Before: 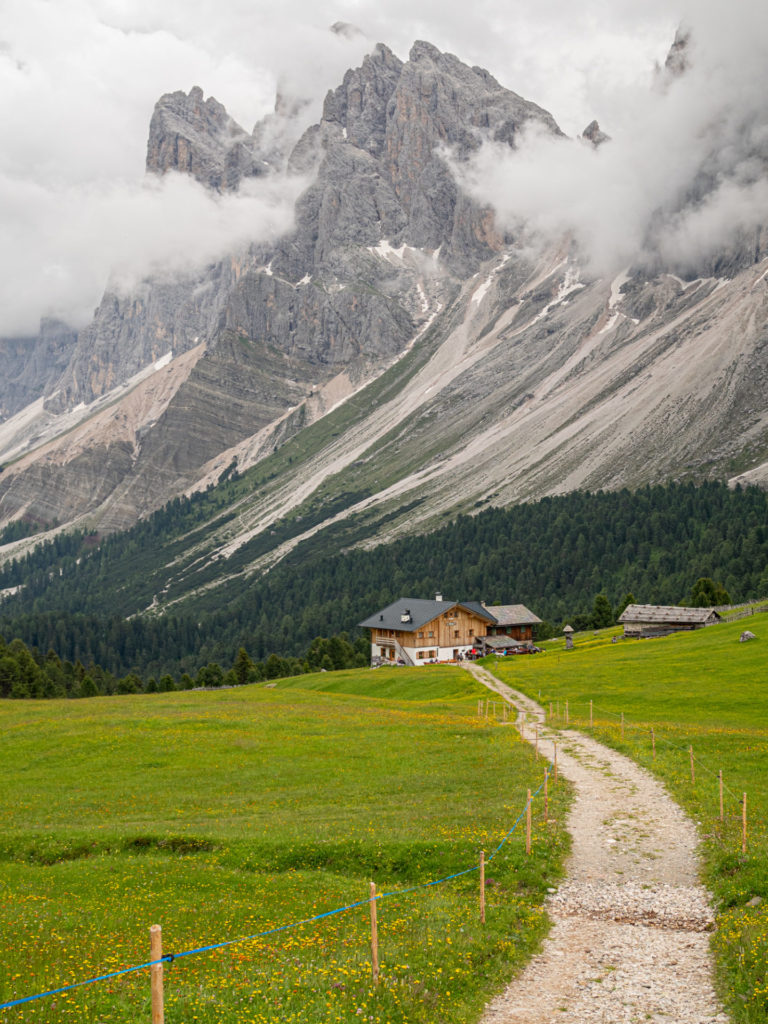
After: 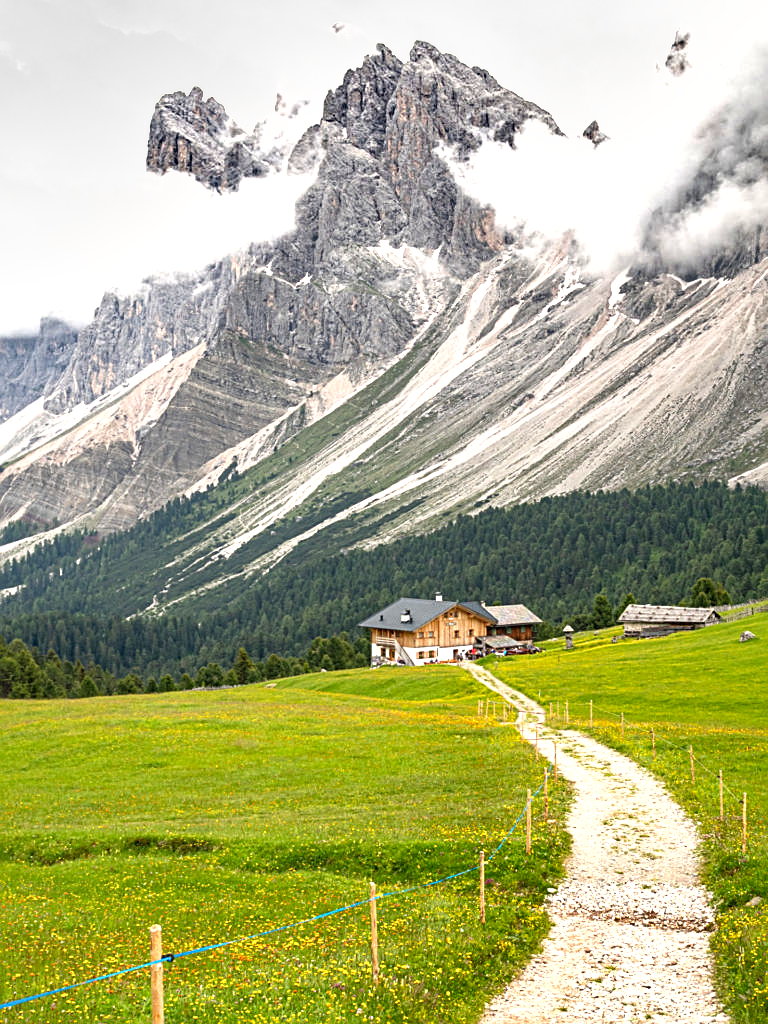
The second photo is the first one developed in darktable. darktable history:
sharpen: amount 0.491
exposure: black level correction 0, exposure 1.001 EV, compensate highlight preservation false
shadows and highlights: shadows 59.46, soften with gaussian
